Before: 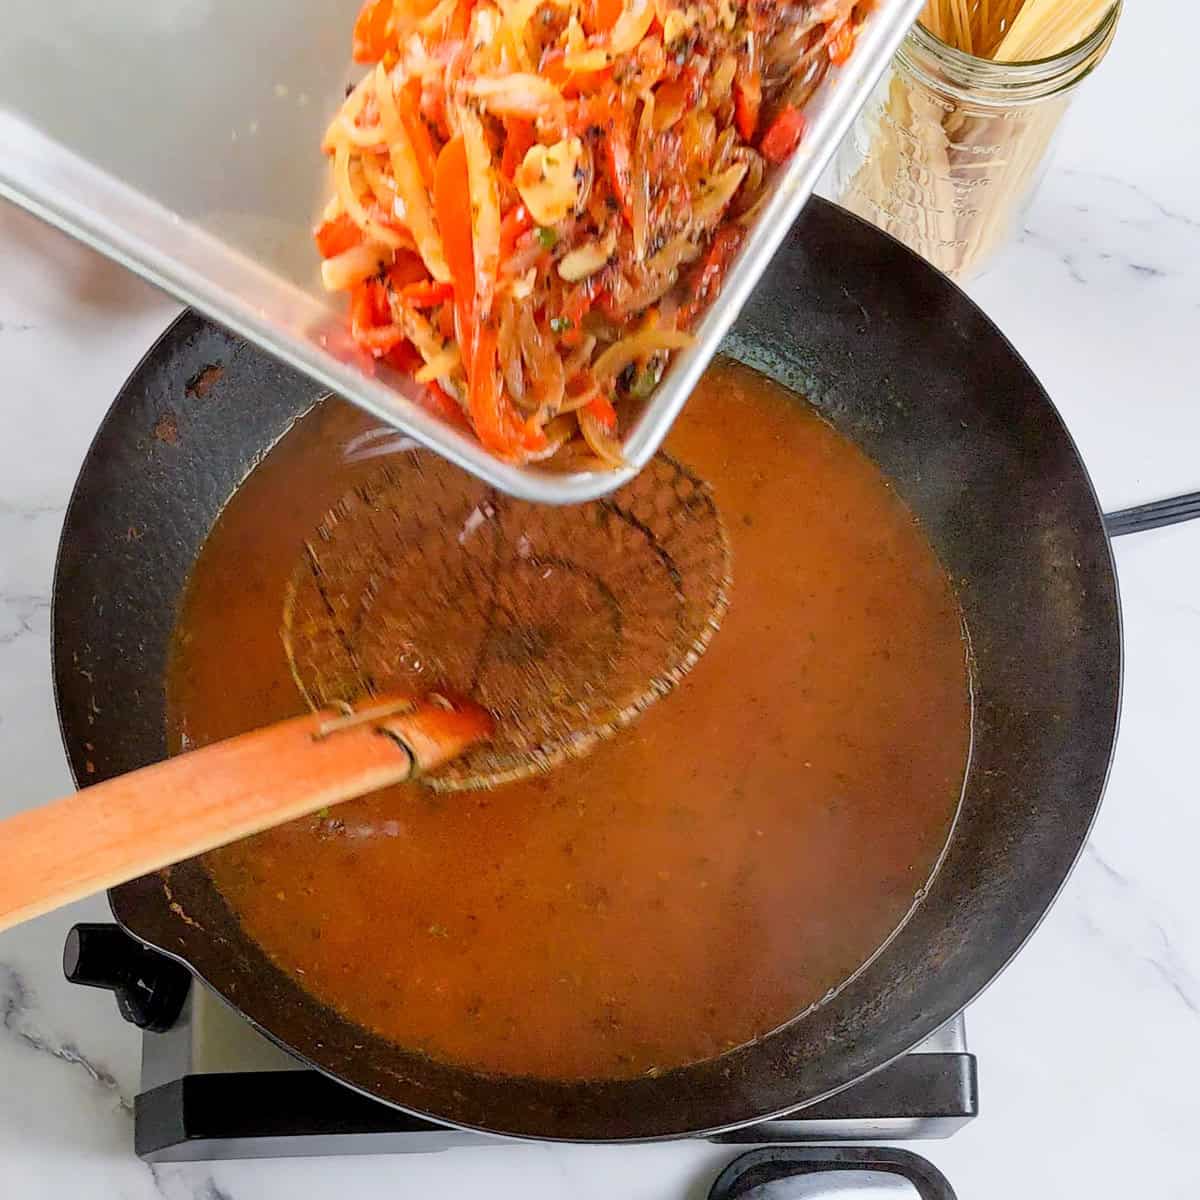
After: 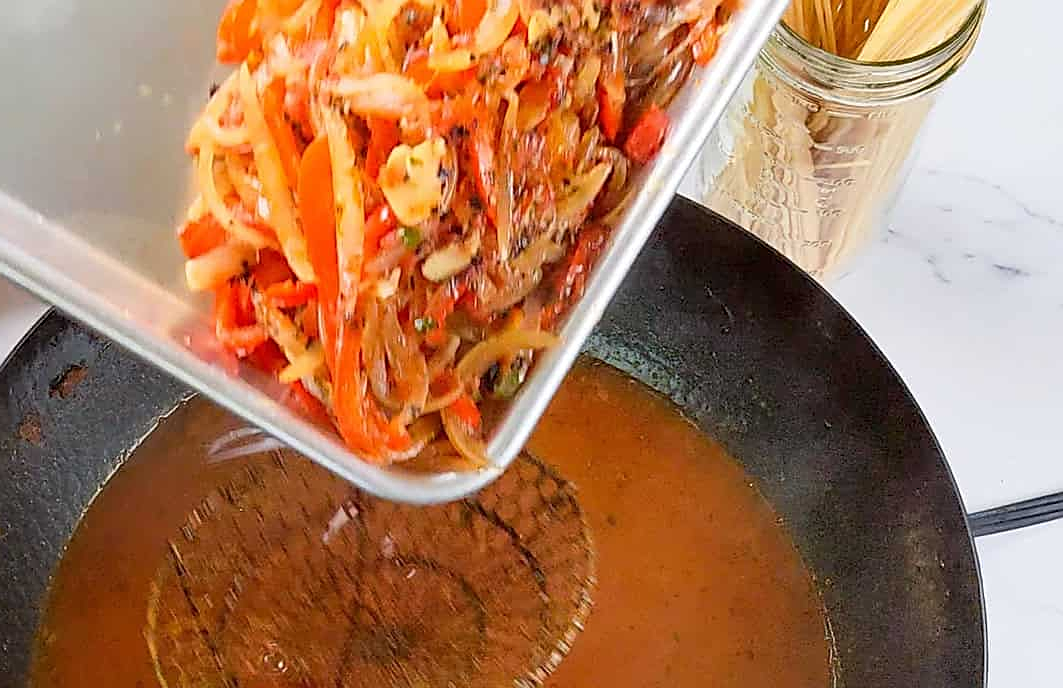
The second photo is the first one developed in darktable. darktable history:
crop and rotate: left 11.369%, bottom 42.66%
sharpen: on, module defaults
